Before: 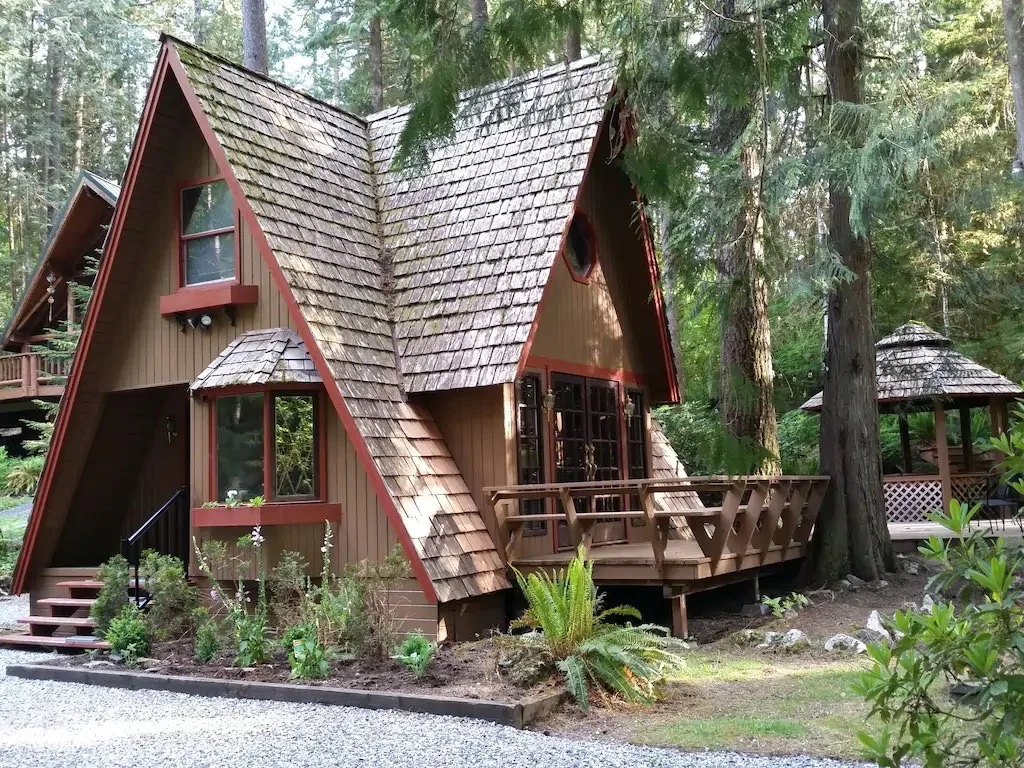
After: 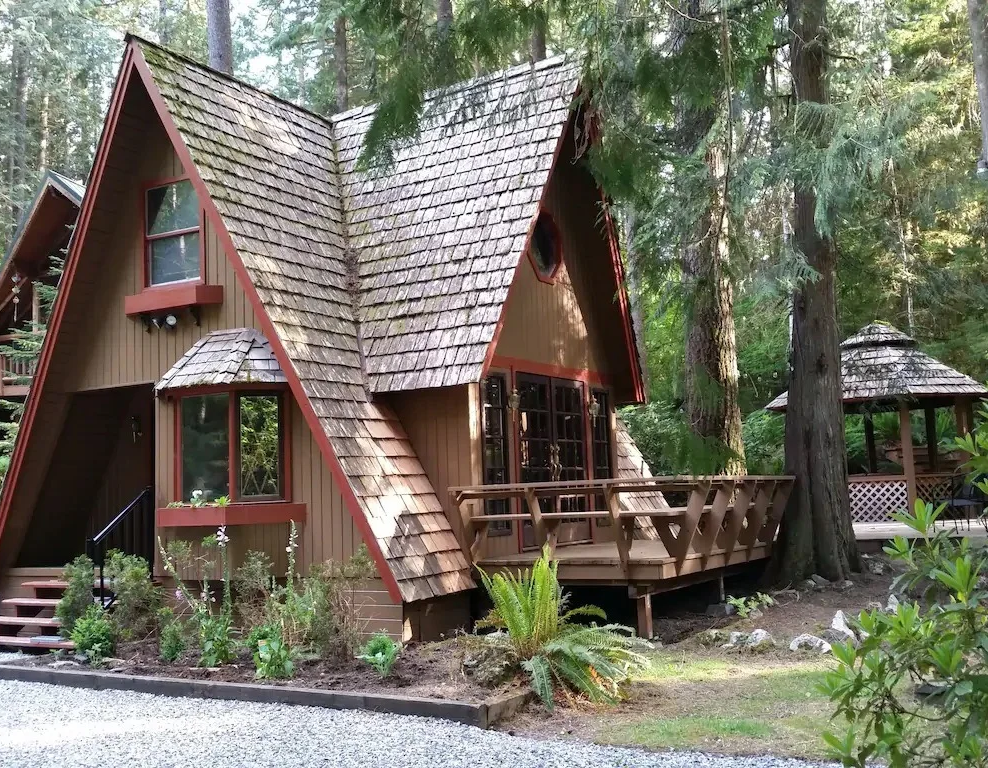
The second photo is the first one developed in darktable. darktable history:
crop and rotate: left 3.471%
